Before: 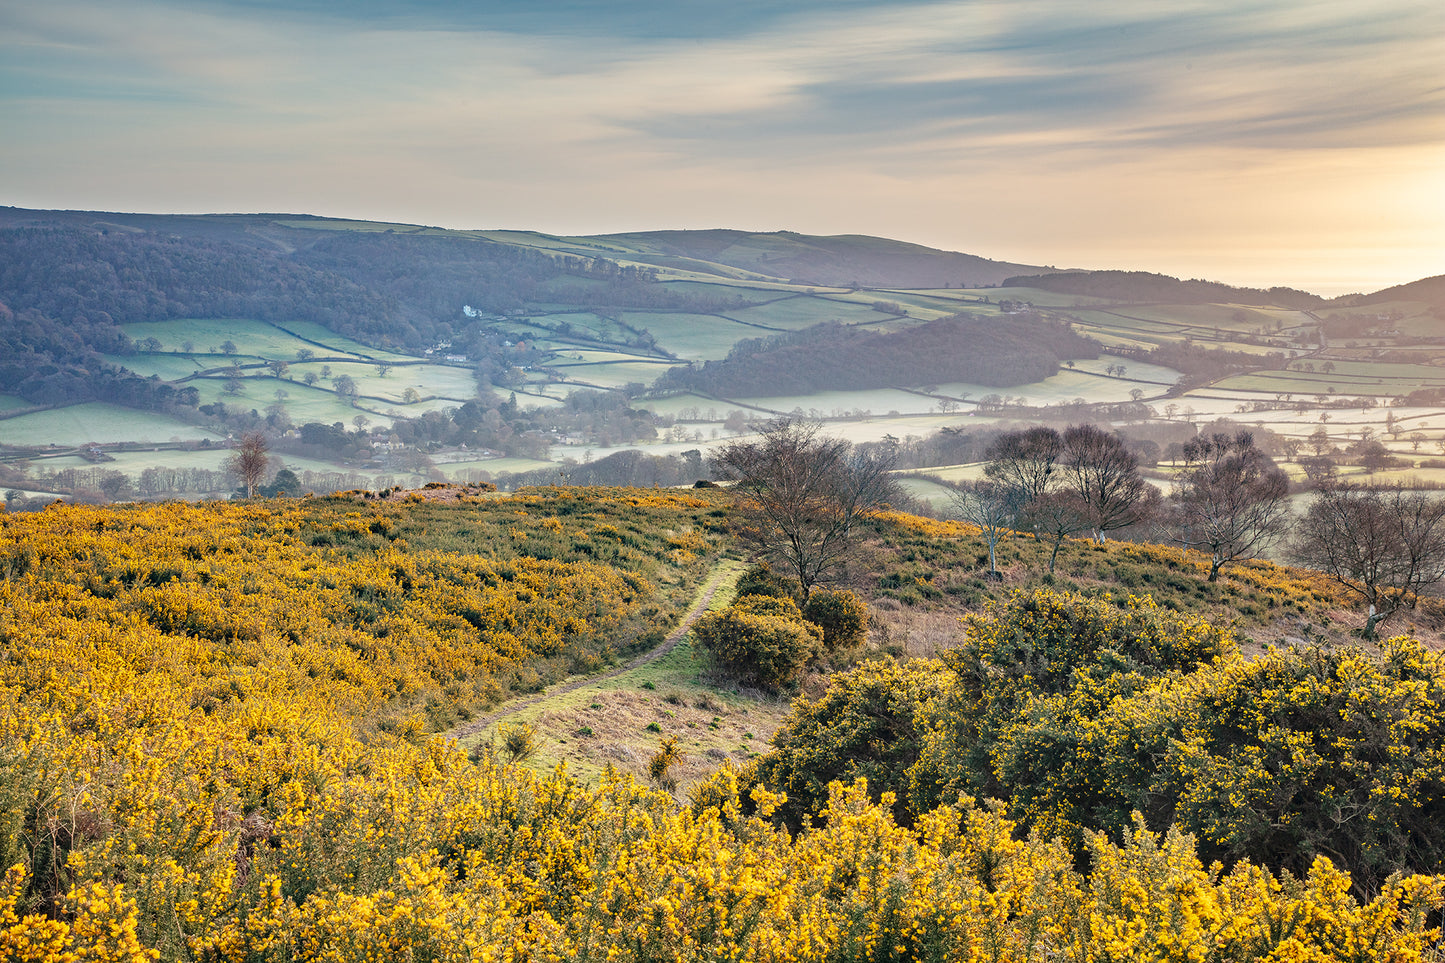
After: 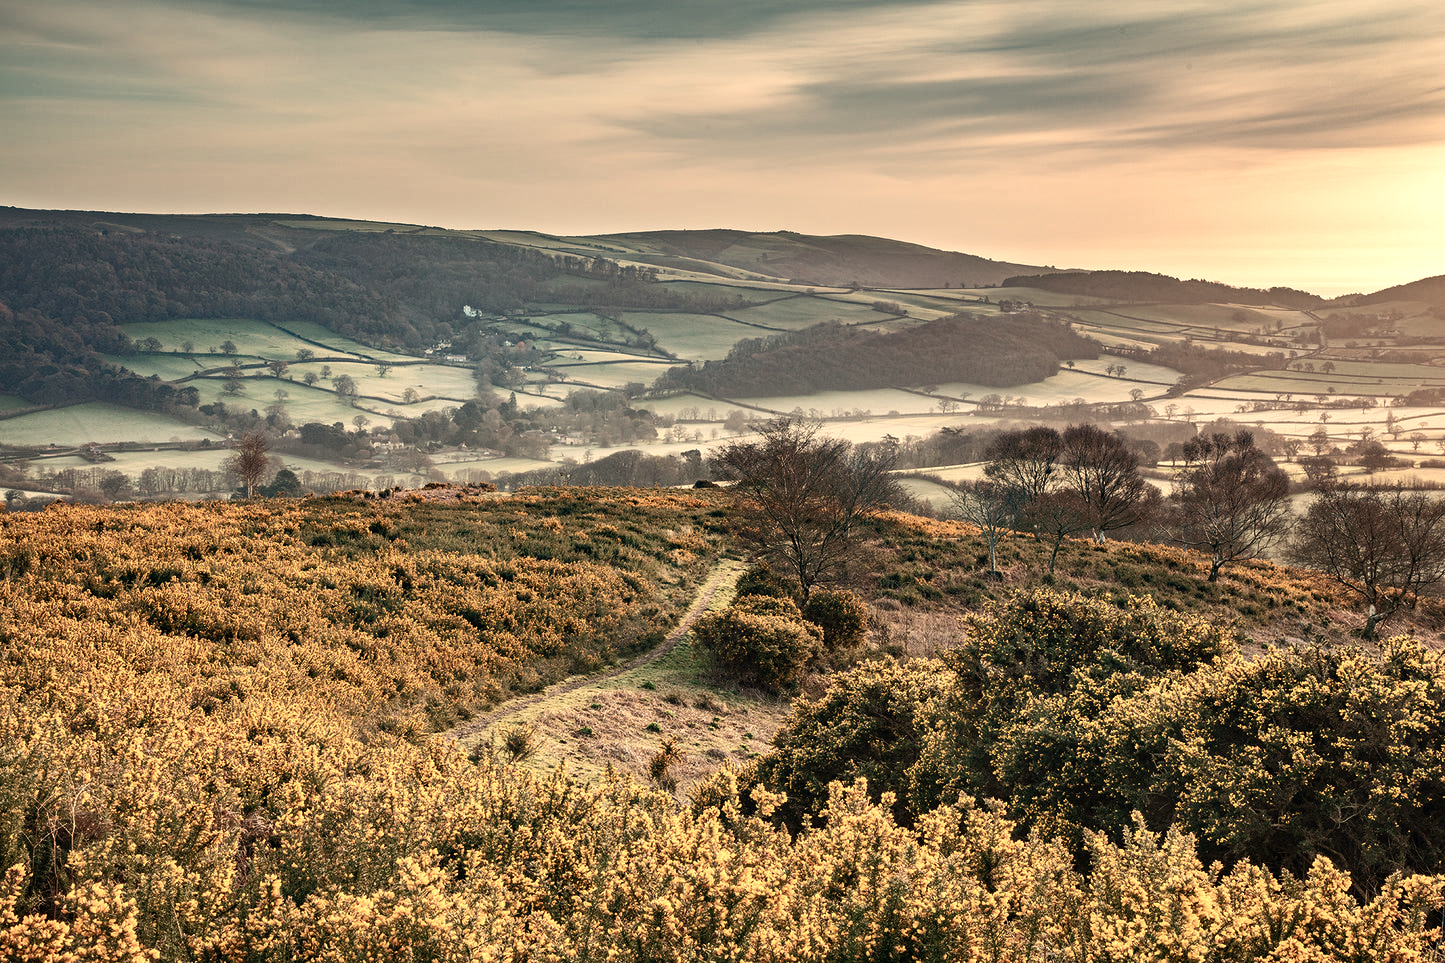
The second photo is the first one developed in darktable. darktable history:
white balance: red 1.138, green 0.996, blue 0.812
color balance rgb: perceptual saturation grading › highlights -31.88%, perceptual saturation grading › mid-tones 5.8%, perceptual saturation grading › shadows 18.12%, perceptual brilliance grading › highlights 3.62%, perceptual brilliance grading › mid-tones -18.12%, perceptual brilliance grading › shadows -41.3%
